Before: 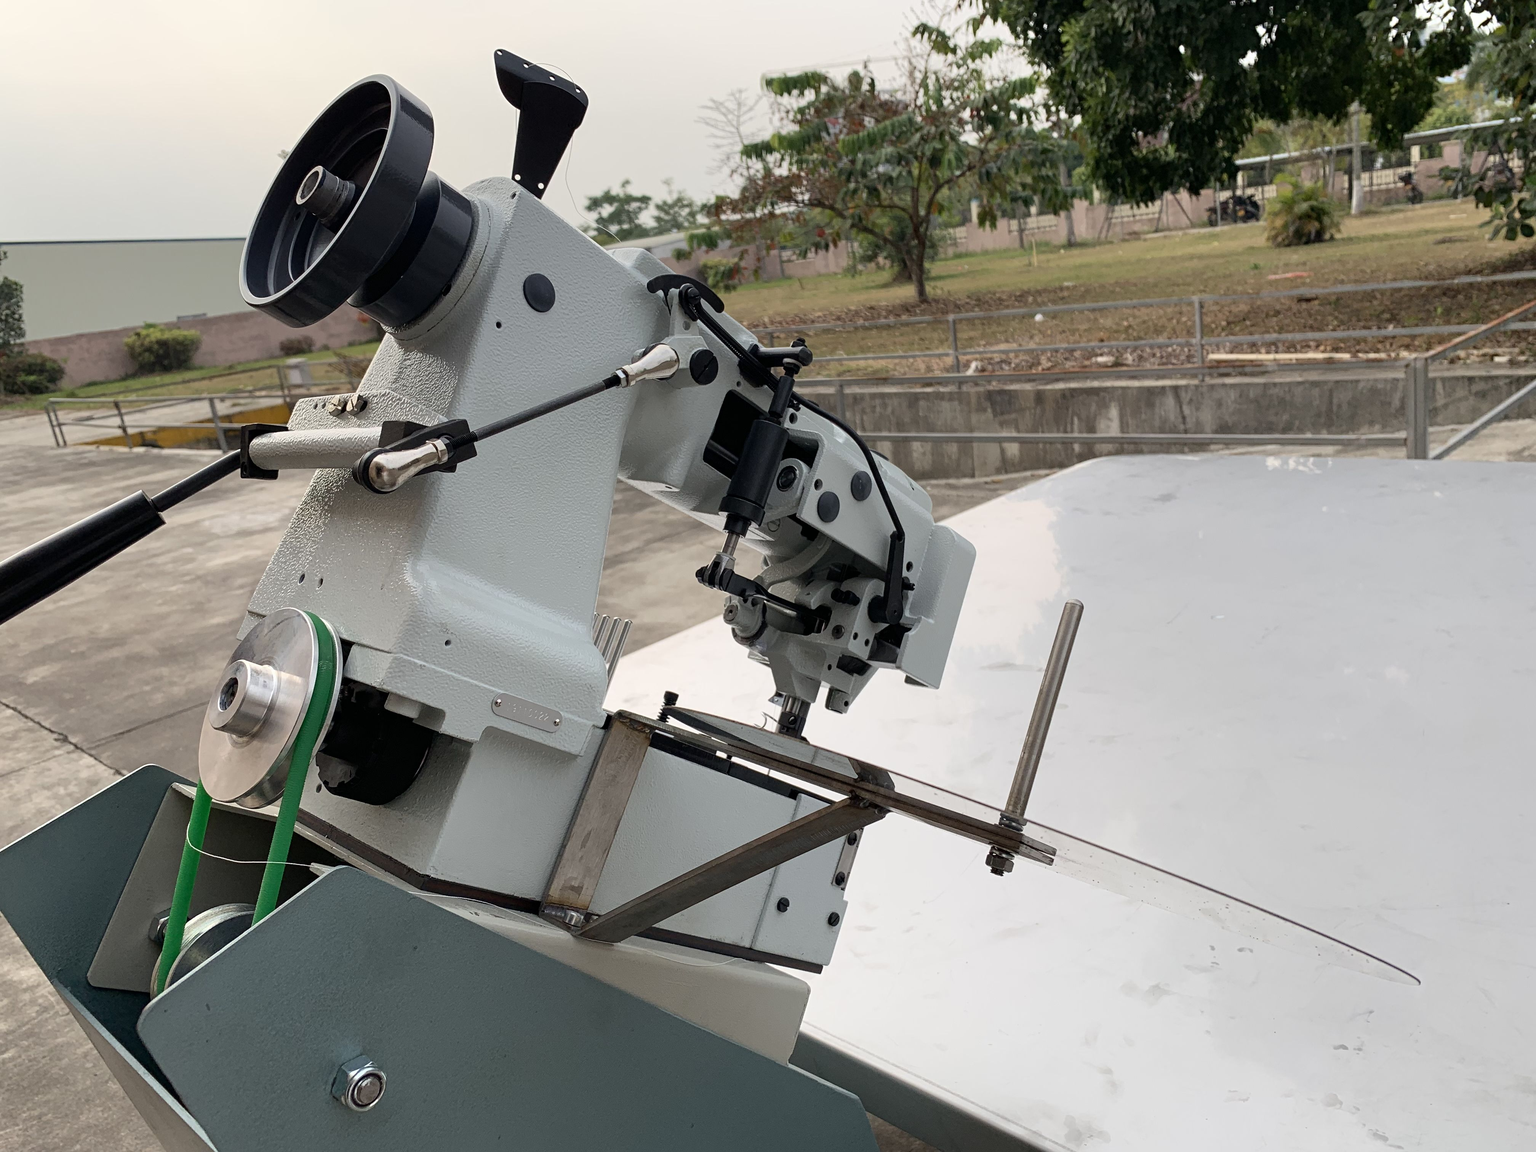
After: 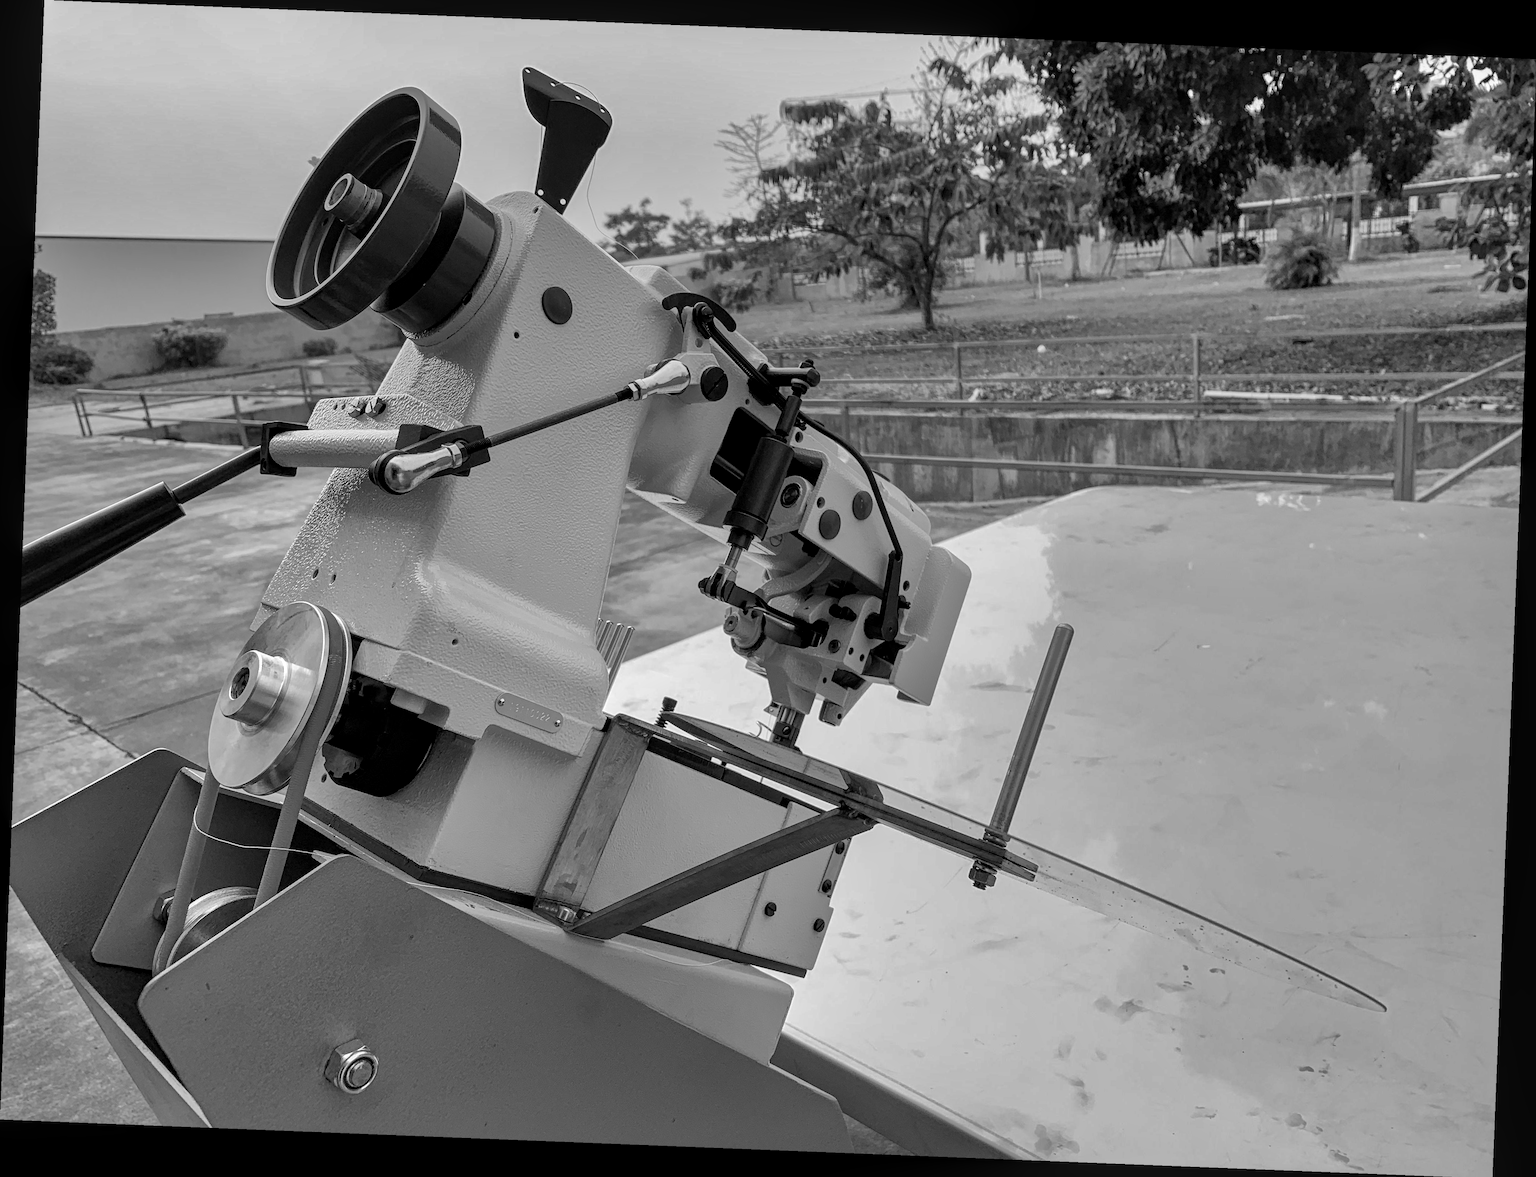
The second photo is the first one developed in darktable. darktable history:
local contrast: on, module defaults
shadows and highlights: shadows 40, highlights -60
rotate and perspective: rotation 2.27°, automatic cropping off
monochrome: on, module defaults
